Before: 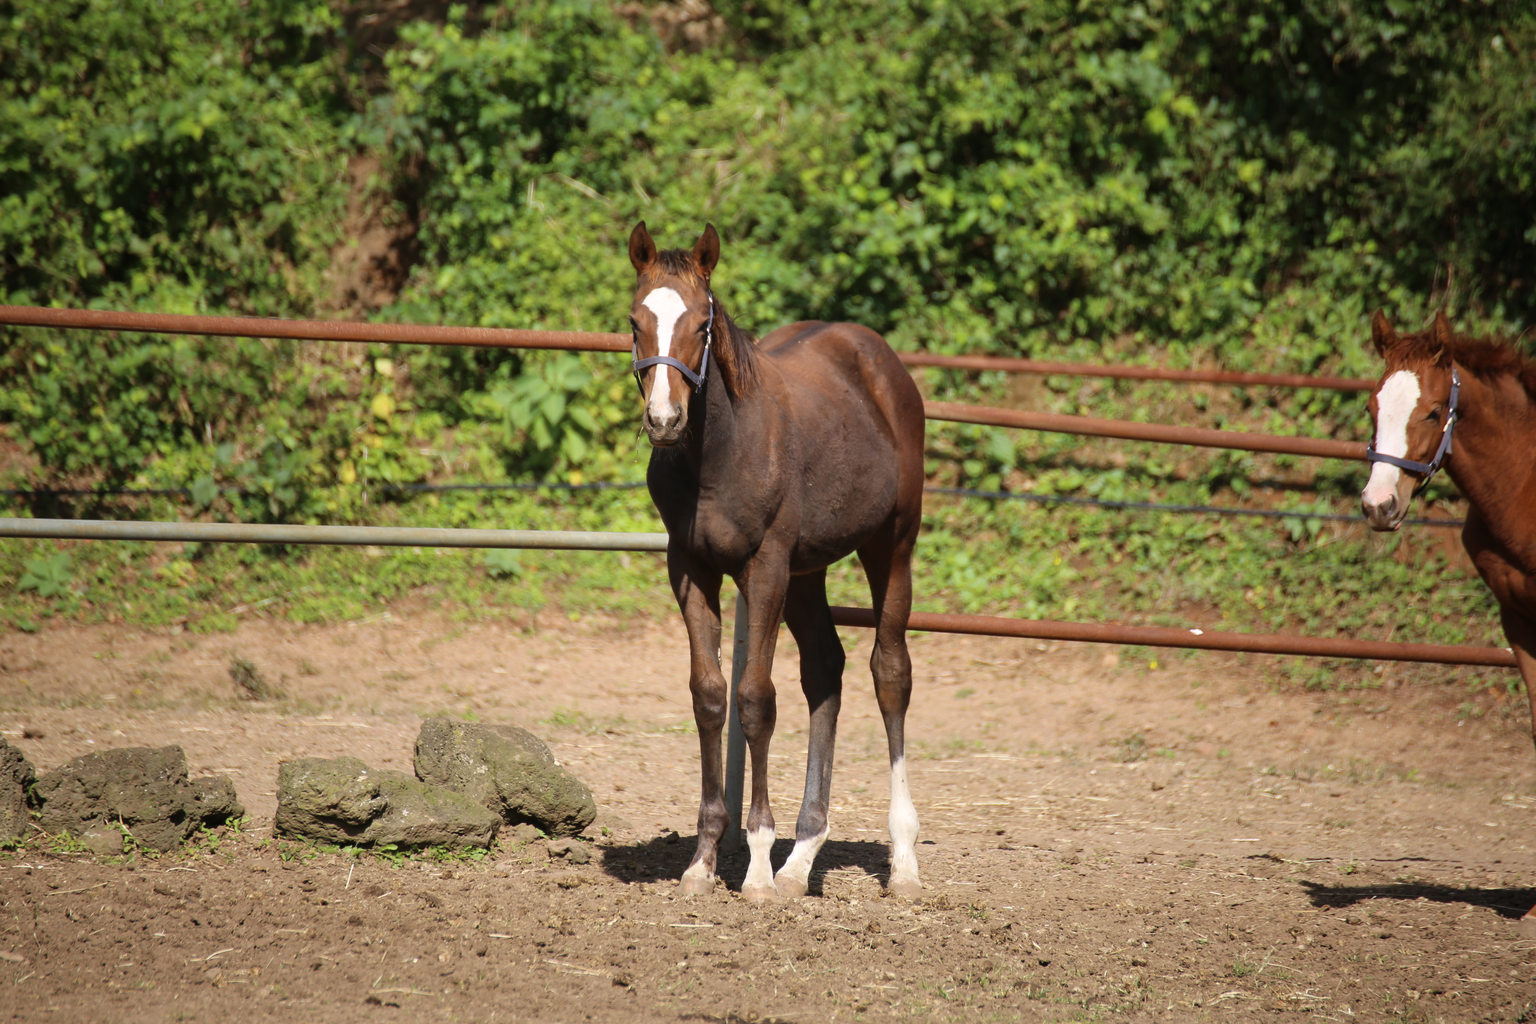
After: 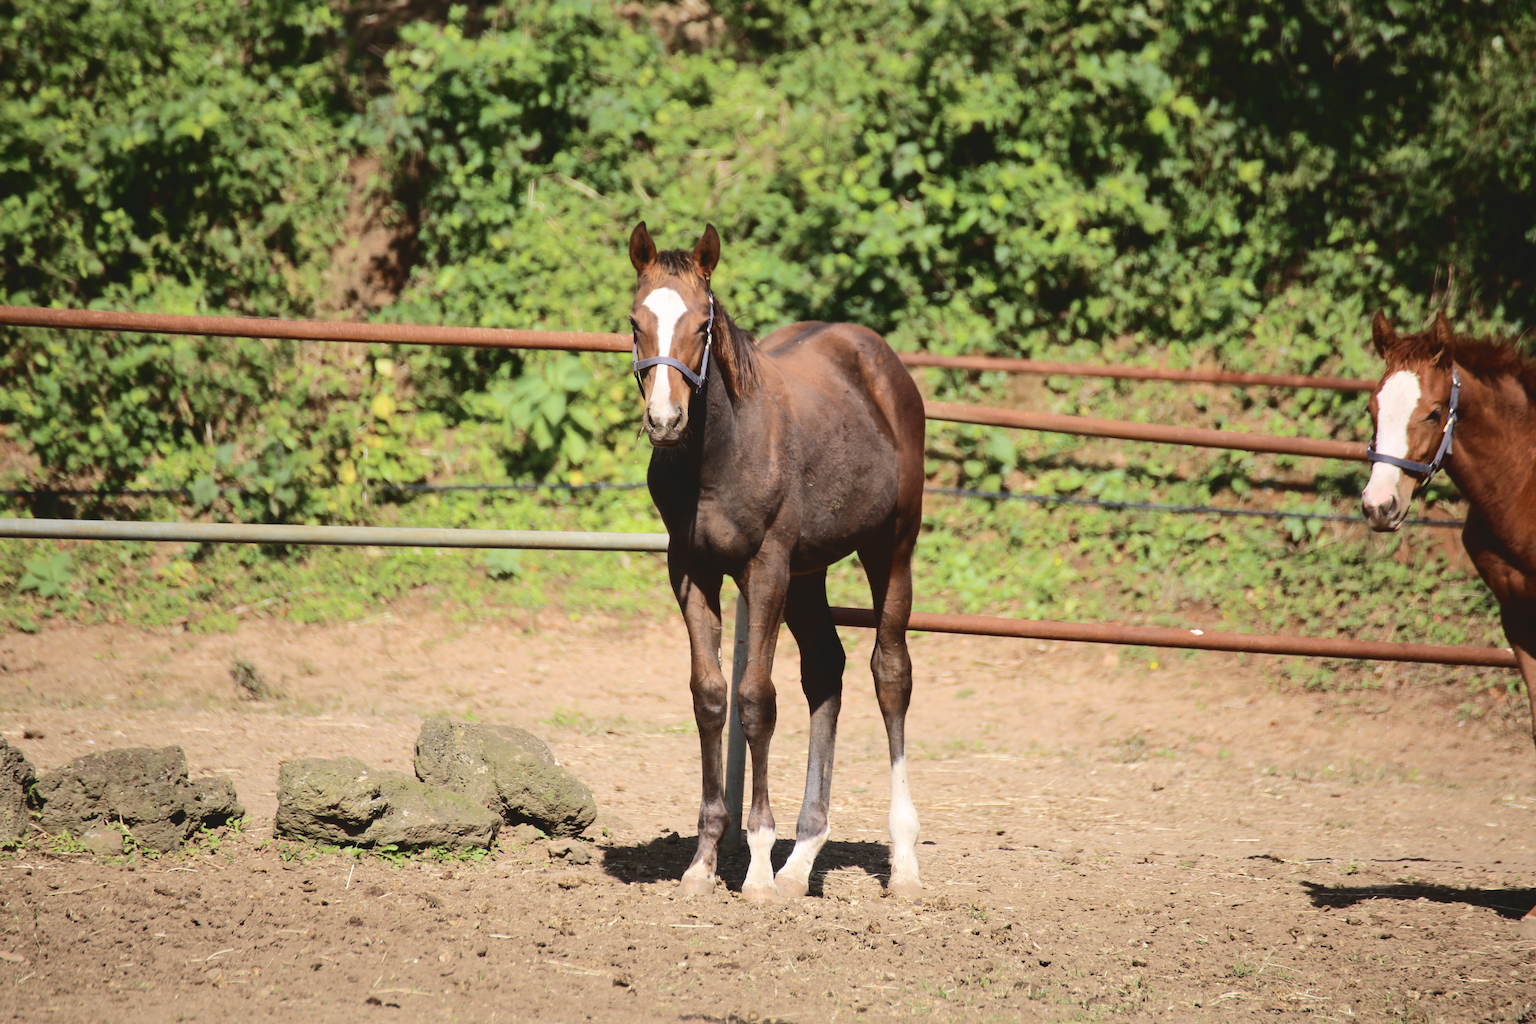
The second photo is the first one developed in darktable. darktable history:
tone curve: curves: ch0 [(0, 0) (0.003, 0.076) (0.011, 0.081) (0.025, 0.084) (0.044, 0.092) (0.069, 0.1) (0.1, 0.117) (0.136, 0.144) (0.177, 0.186) (0.224, 0.237) (0.277, 0.306) (0.335, 0.39) (0.399, 0.494) (0.468, 0.574) (0.543, 0.666) (0.623, 0.722) (0.709, 0.79) (0.801, 0.855) (0.898, 0.926) (1, 1)], color space Lab, independent channels, preserve colors none
